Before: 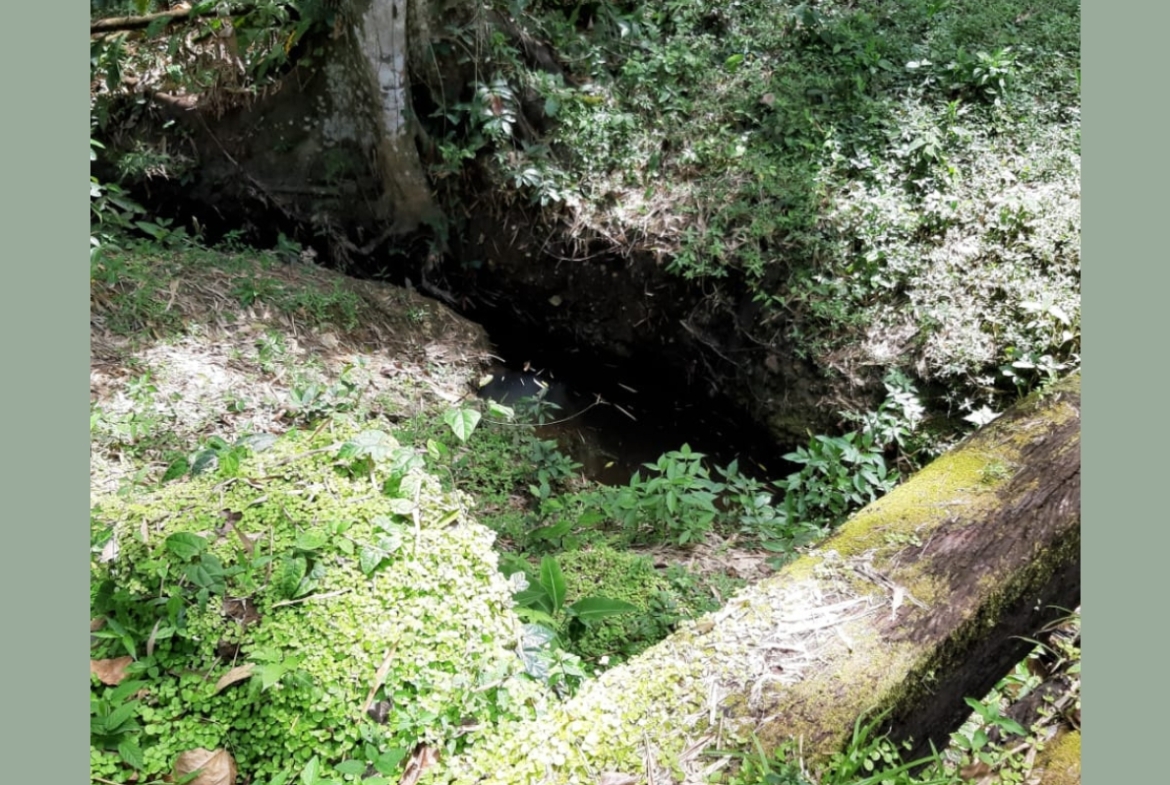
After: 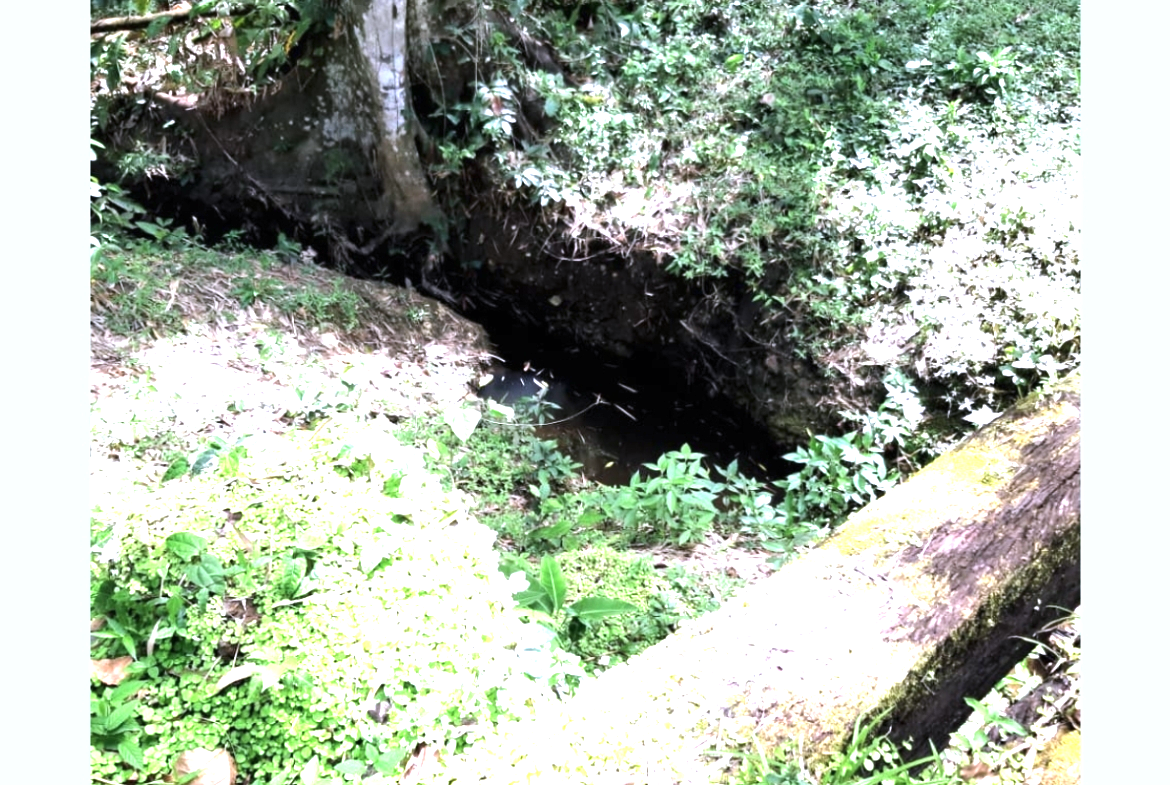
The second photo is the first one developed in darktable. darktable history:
exposure: black level correction 0, exposure 1.2 EV, compensate highlight preservation false
tone equalizer: -8 EV -0.417 EV, -7 EV -0.389 EV, -6 EV -0.333 EV, -5 EV -0.222 EV, -3 EV 0.222 EV, -2 EV 0.333 EV, -1 EV 0.389 EV, +0 EV 0.417 EV, edges refinement/feathering 500, mask exposure compensation -1.57 EV, preserve details no
color calibration: illuminant as shot in camera, x 0.363, y 0.385, temperature 4528.04 K
